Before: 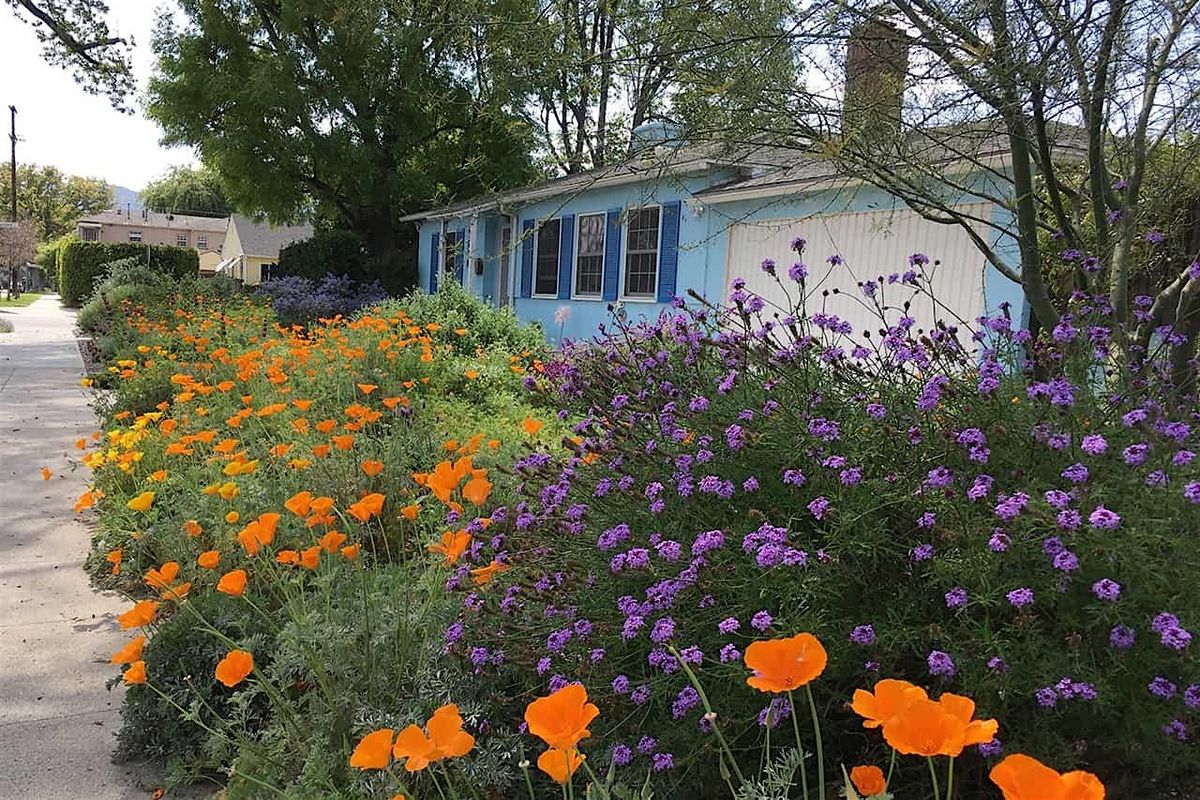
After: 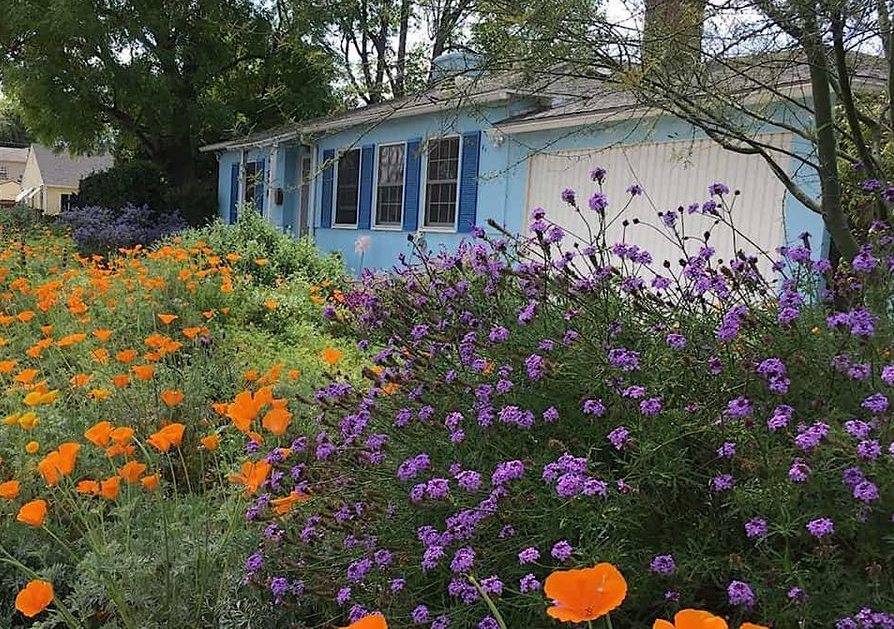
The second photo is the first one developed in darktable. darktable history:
crop: left 16.743%, top 8.801%, right 8.696%, bottom 12.46%
